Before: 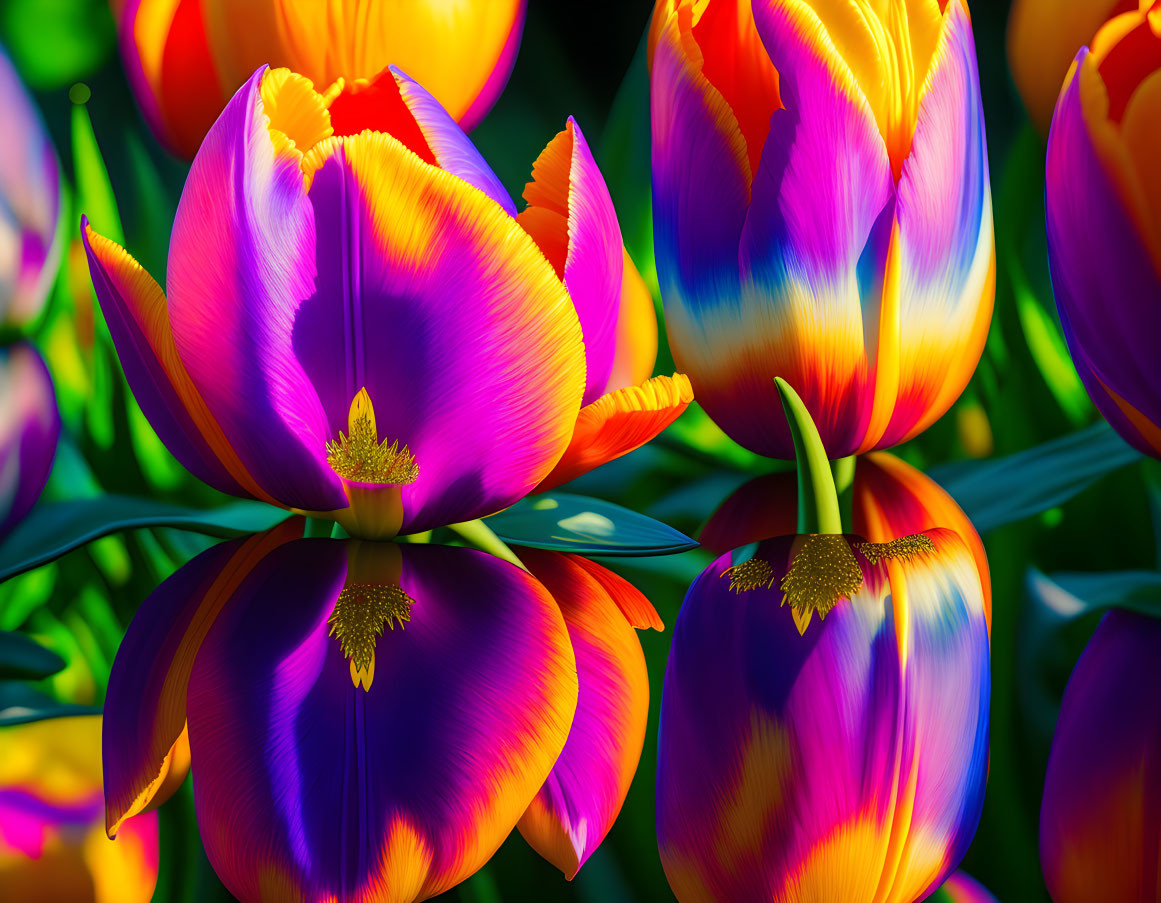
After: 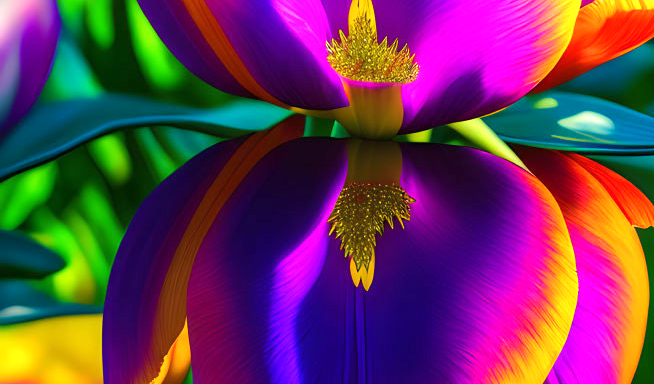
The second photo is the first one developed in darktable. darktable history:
crop: top 44.483%, right 43.593%, bottom 12.892%
velvia: on, module defaults
white balance: red 0.967, blue 1.119, emerald 0.756
exposure: exposure 0.661 EV, compensate highlight preservation false
